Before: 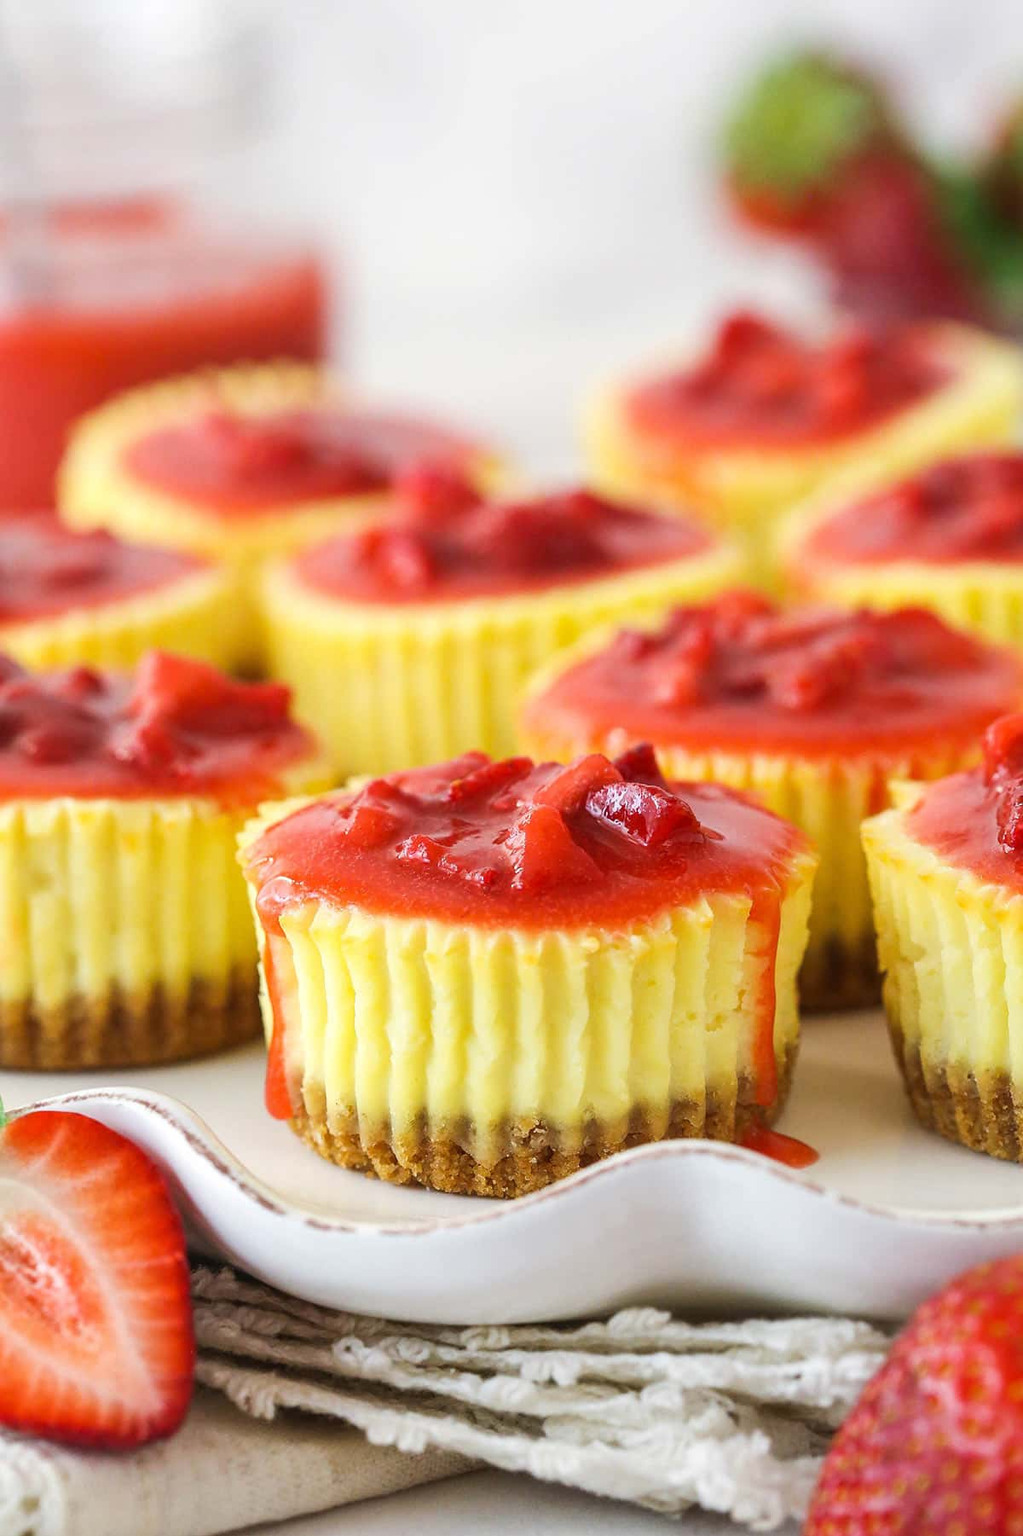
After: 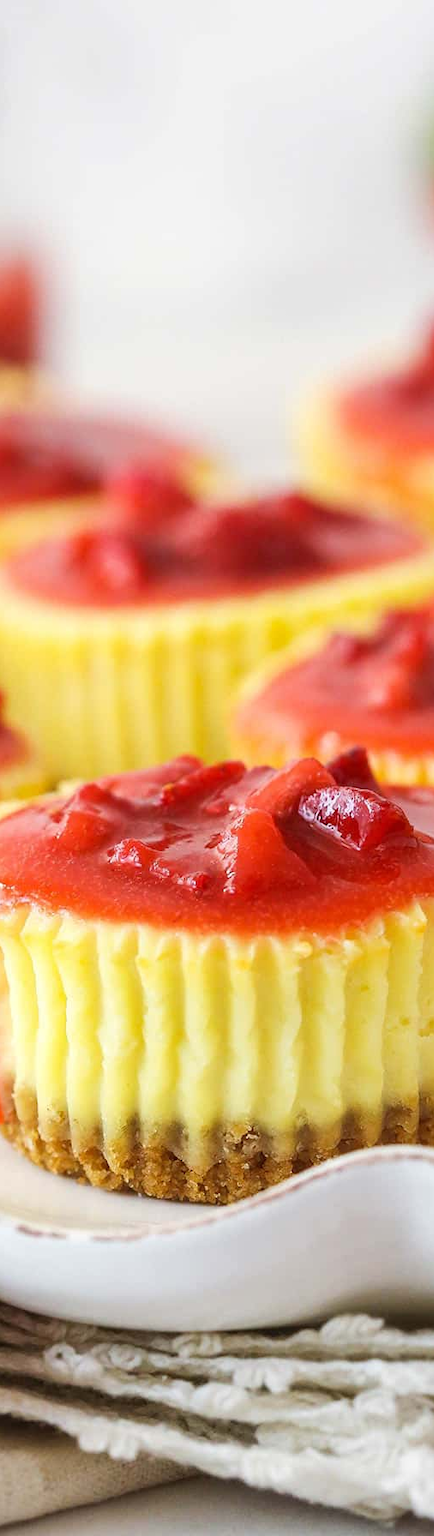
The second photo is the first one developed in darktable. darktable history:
crop: left 28.263%, right 29.399%
